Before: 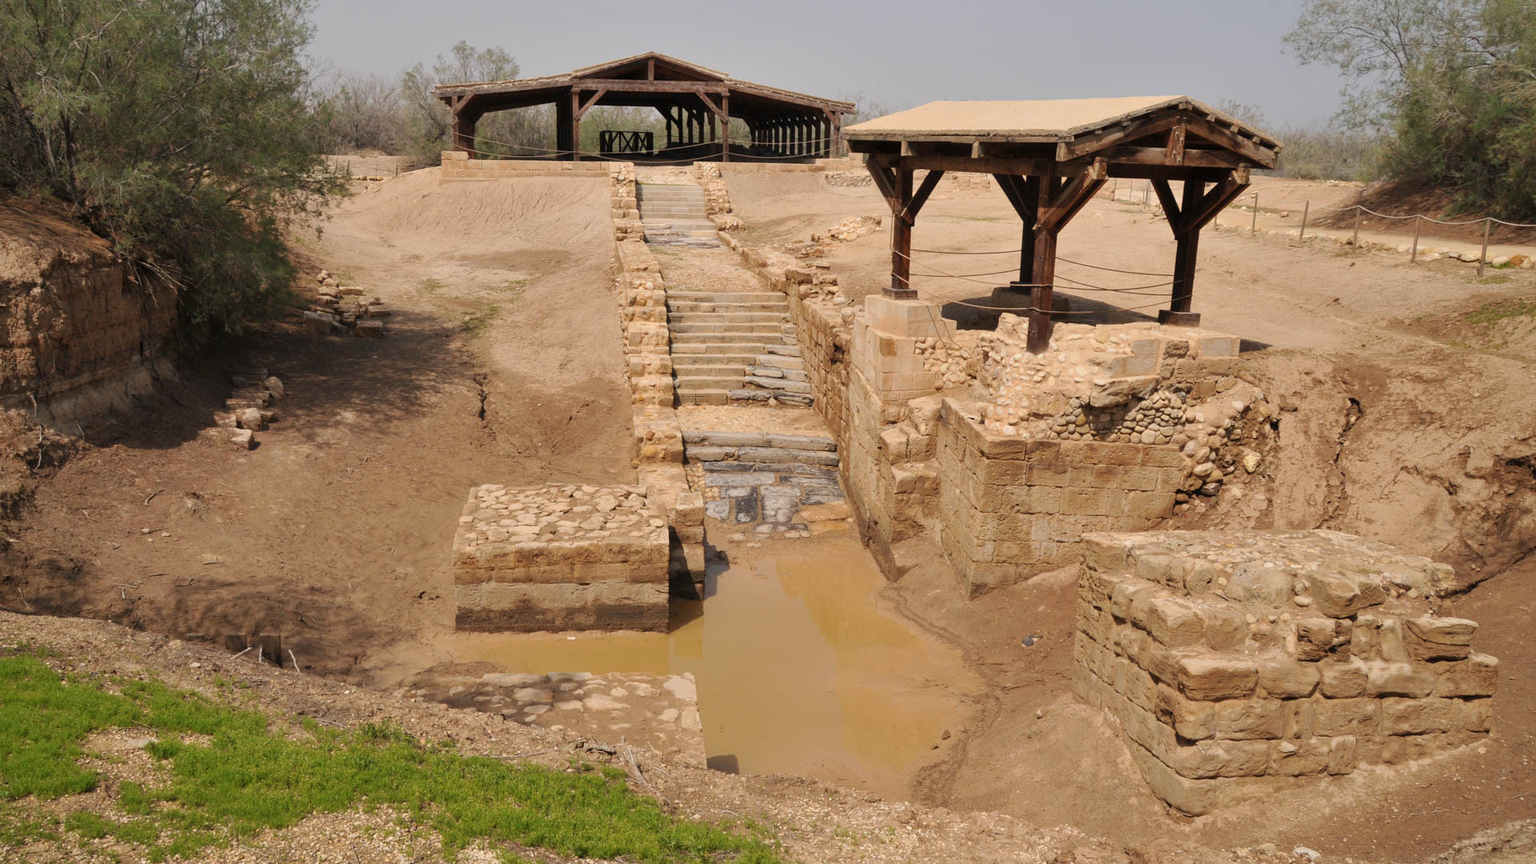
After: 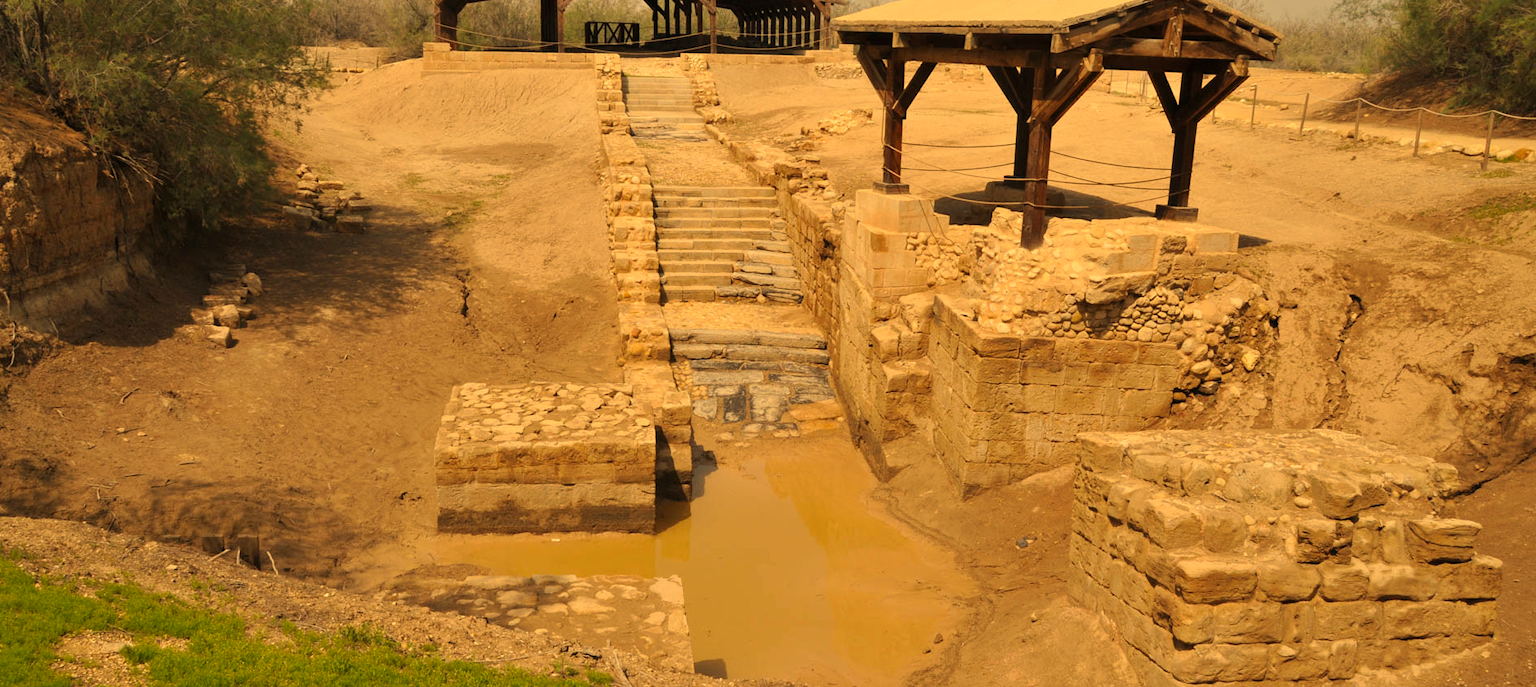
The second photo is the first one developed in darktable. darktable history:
crop and rotate: left 1.814%, top 12.818%, right 0.25%, bottom 9.225%
color correction: highlights a* 2.72, highlights b* 22.8
white balance: red 1.123, blue 0.83
